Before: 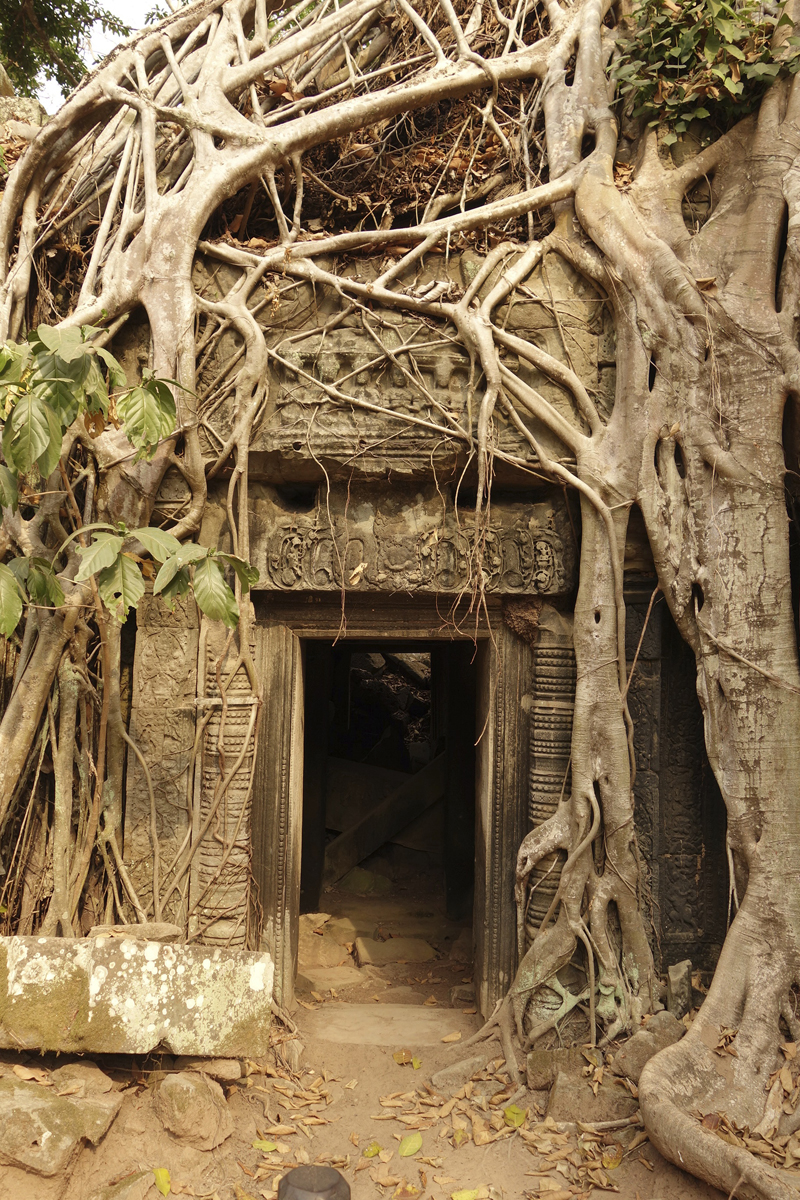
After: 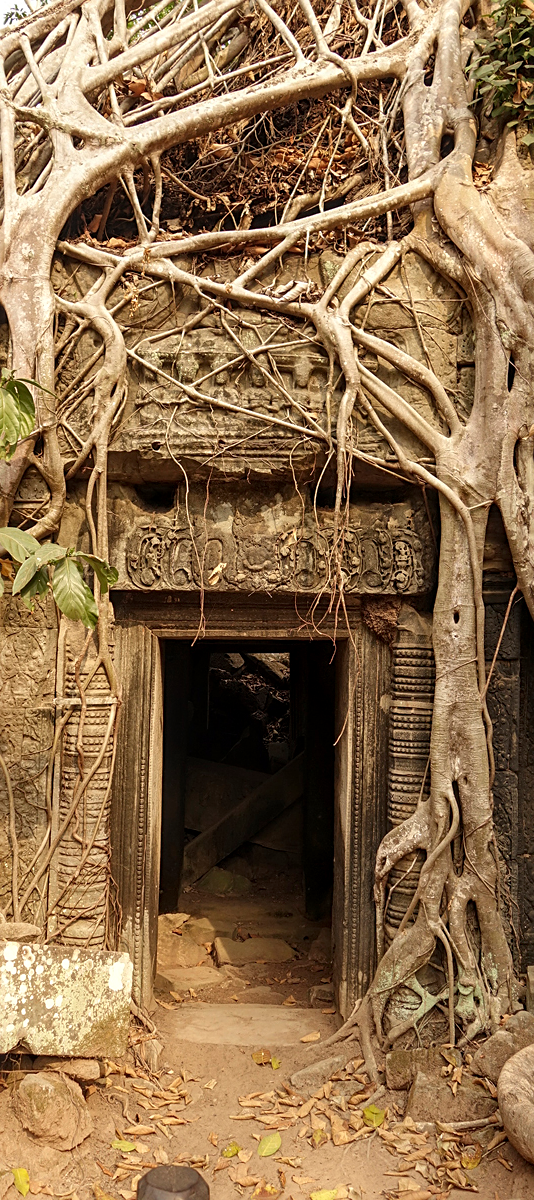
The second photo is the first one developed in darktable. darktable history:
crop and rotate: left 17.732%, right 15.423%
local contrast: on, module defaults
sharpen: on, module defaults
tone equalizer: on, module defaults
